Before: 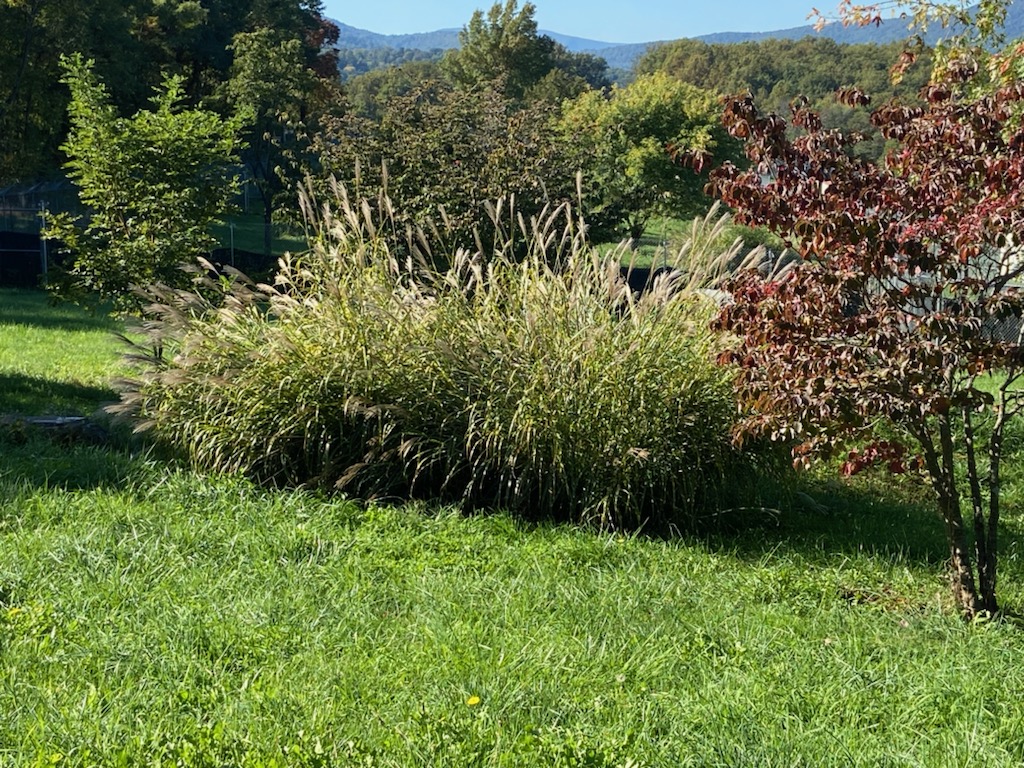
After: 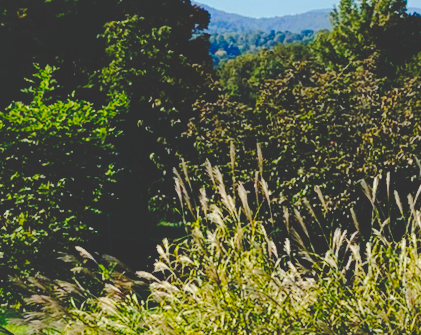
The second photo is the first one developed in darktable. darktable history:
crop and rotate: left 10.817%, top 0.062%, right 47.194%, bottom 53.626%
shadows and highlights: on, module defaults
tone curve: curves: ch0 [(0, 0) (0.003, 0.117) (0.011, 0.115) (0.025, 0.116) (0.044, 0.116) (0.069, 0.112) (0.1, 0.113) (0.136, 0.127) (0.177, 0.148) (0.224, 0.191) (0.277, 0.249) (0.335, 0.363) (0.399, 0.479) (0.468, 0.589) (0.543, 0.664) (0.623, 0.733) (0.709, 0.799) (0.801, 0.852) (0.898, 0.914) (1, 1)], preserve colors none
rotate and perspective: rotation -2°, crop left 0.022, crop right 0.978, crop top 0.049, crop bottom 0.951
base curve: curves: ch0 [(0, 0.02) (0.083, 0.036) (1, 1)], preserve colors none
